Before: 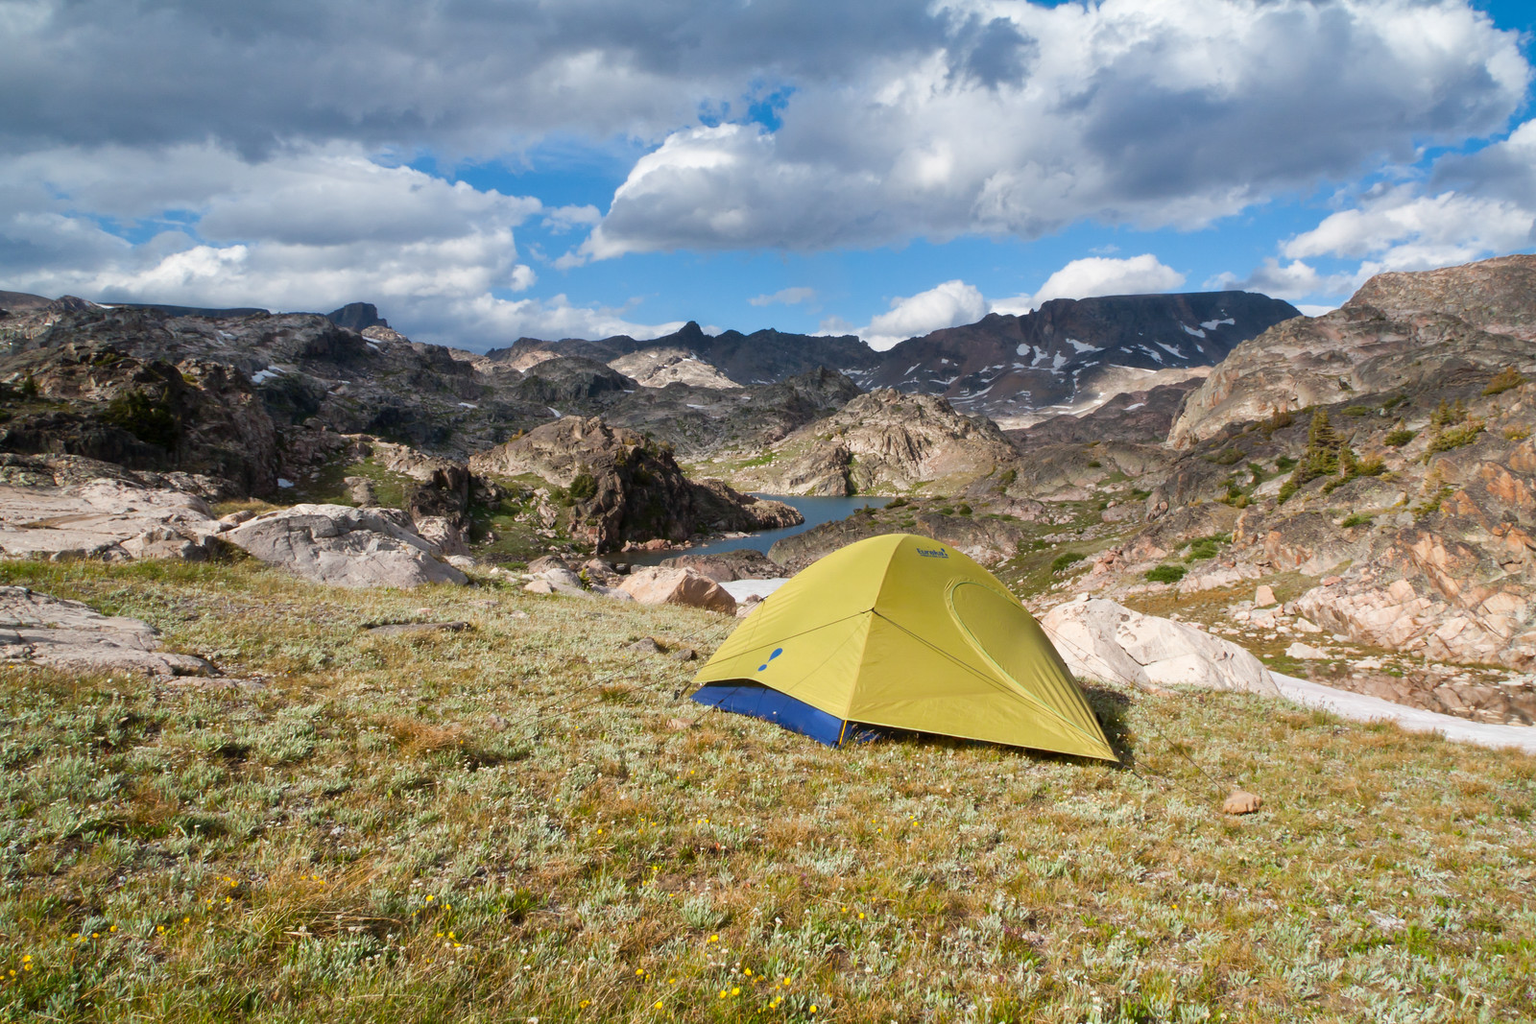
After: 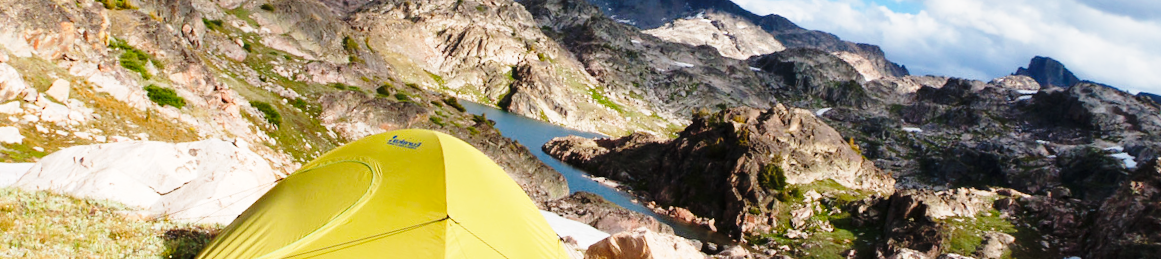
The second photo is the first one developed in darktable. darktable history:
crop and rotate: angle 16.12°, top 30.835%, bottom 35.653%
base curve: curves: ch0 [(0, 0) (0.04, 0.03) (0.133, 0.232) (0.448, 0.748) (0.843, 0.968) (1, 1)], preserve colors none
